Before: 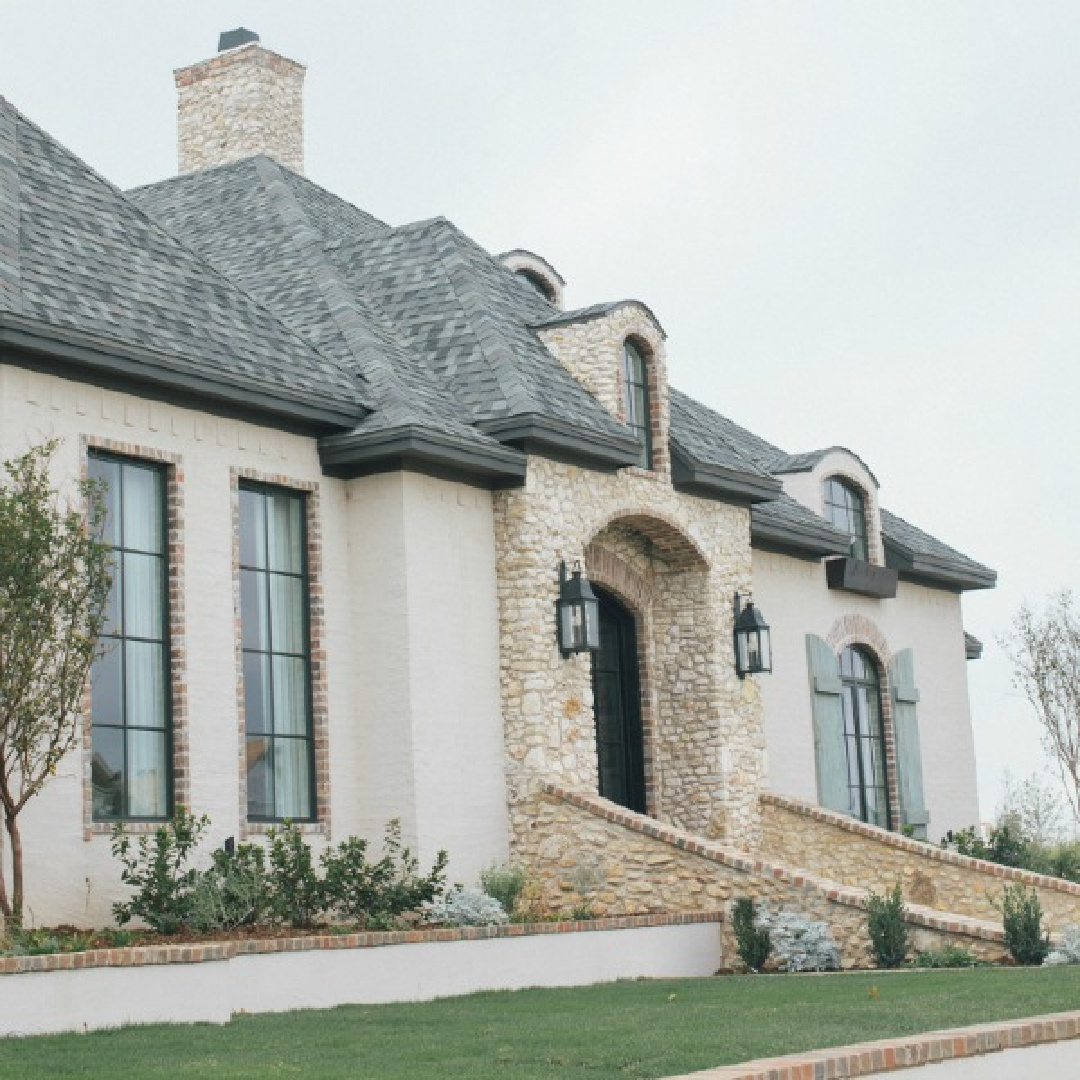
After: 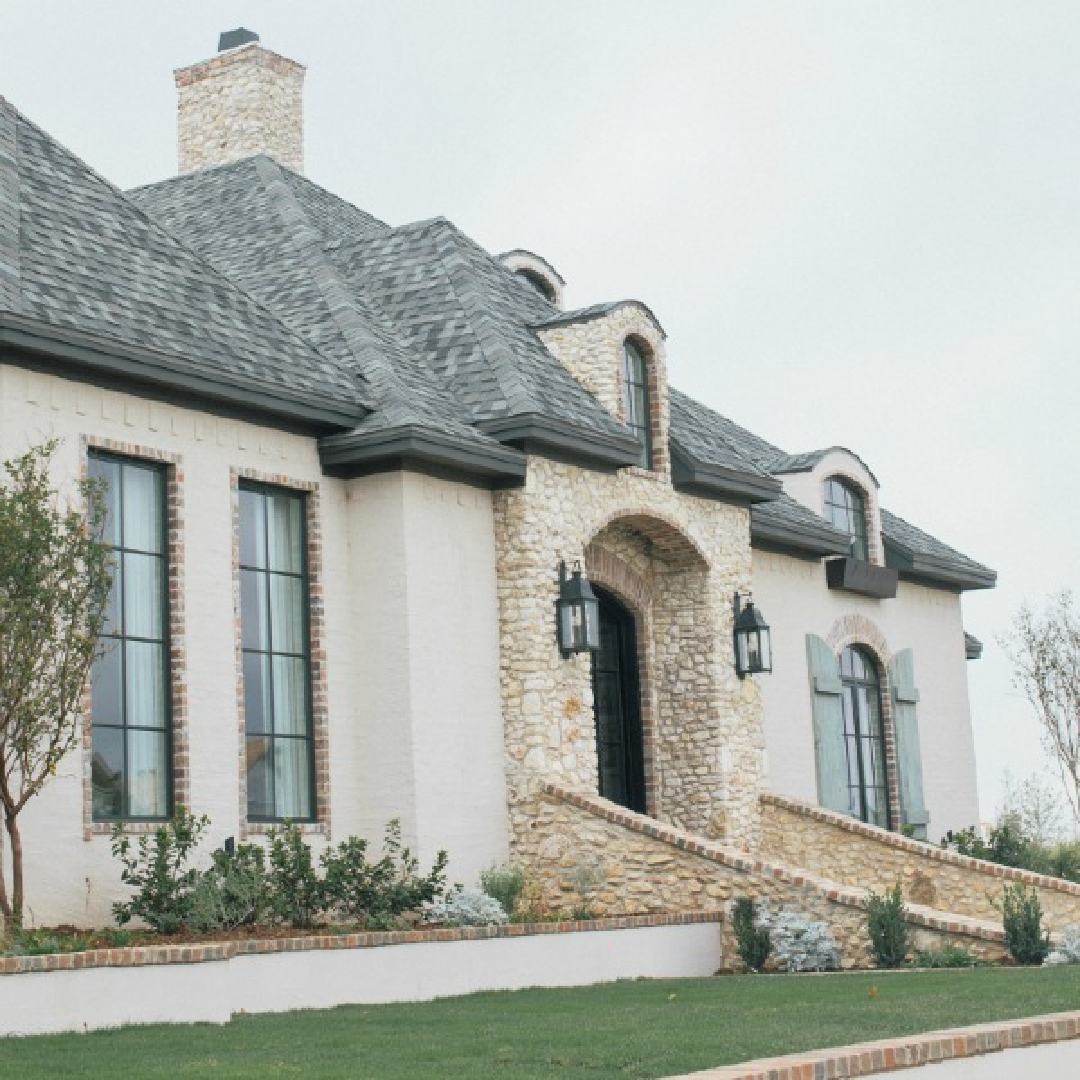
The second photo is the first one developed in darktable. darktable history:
tone equalizer: -8 EV -1.8 EV, -7 EV -1.14 EV, -6 EV -1.6 EV, edges refinement/feathering 500, mask exposure compensation -1.57 EV, preserve details guided filter
